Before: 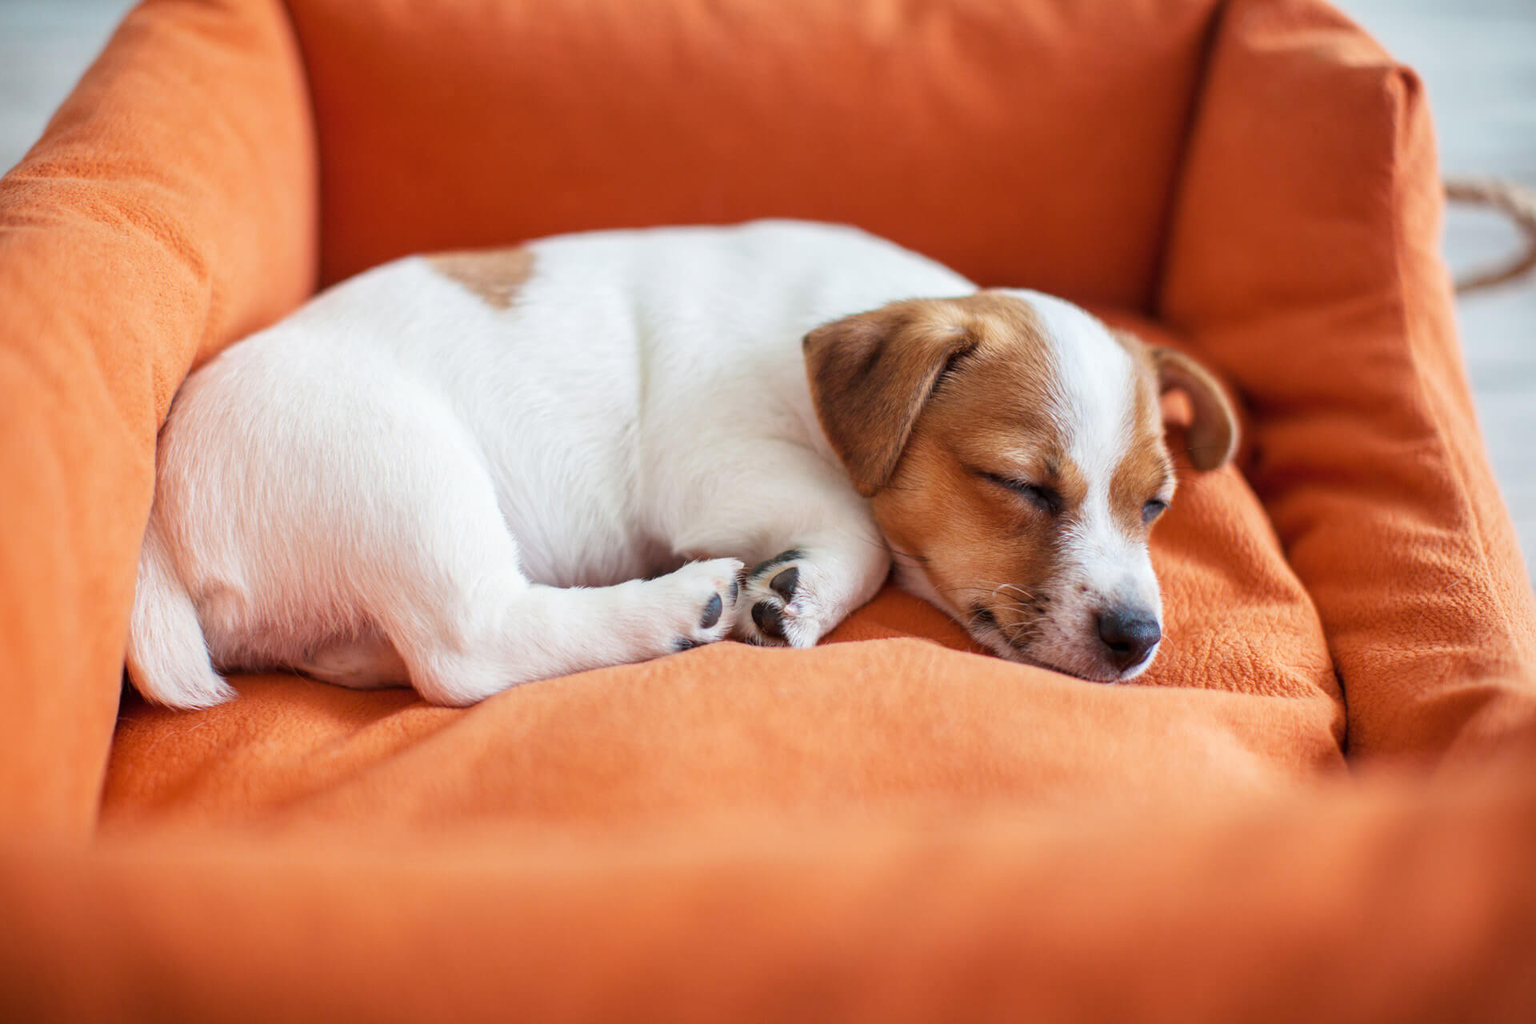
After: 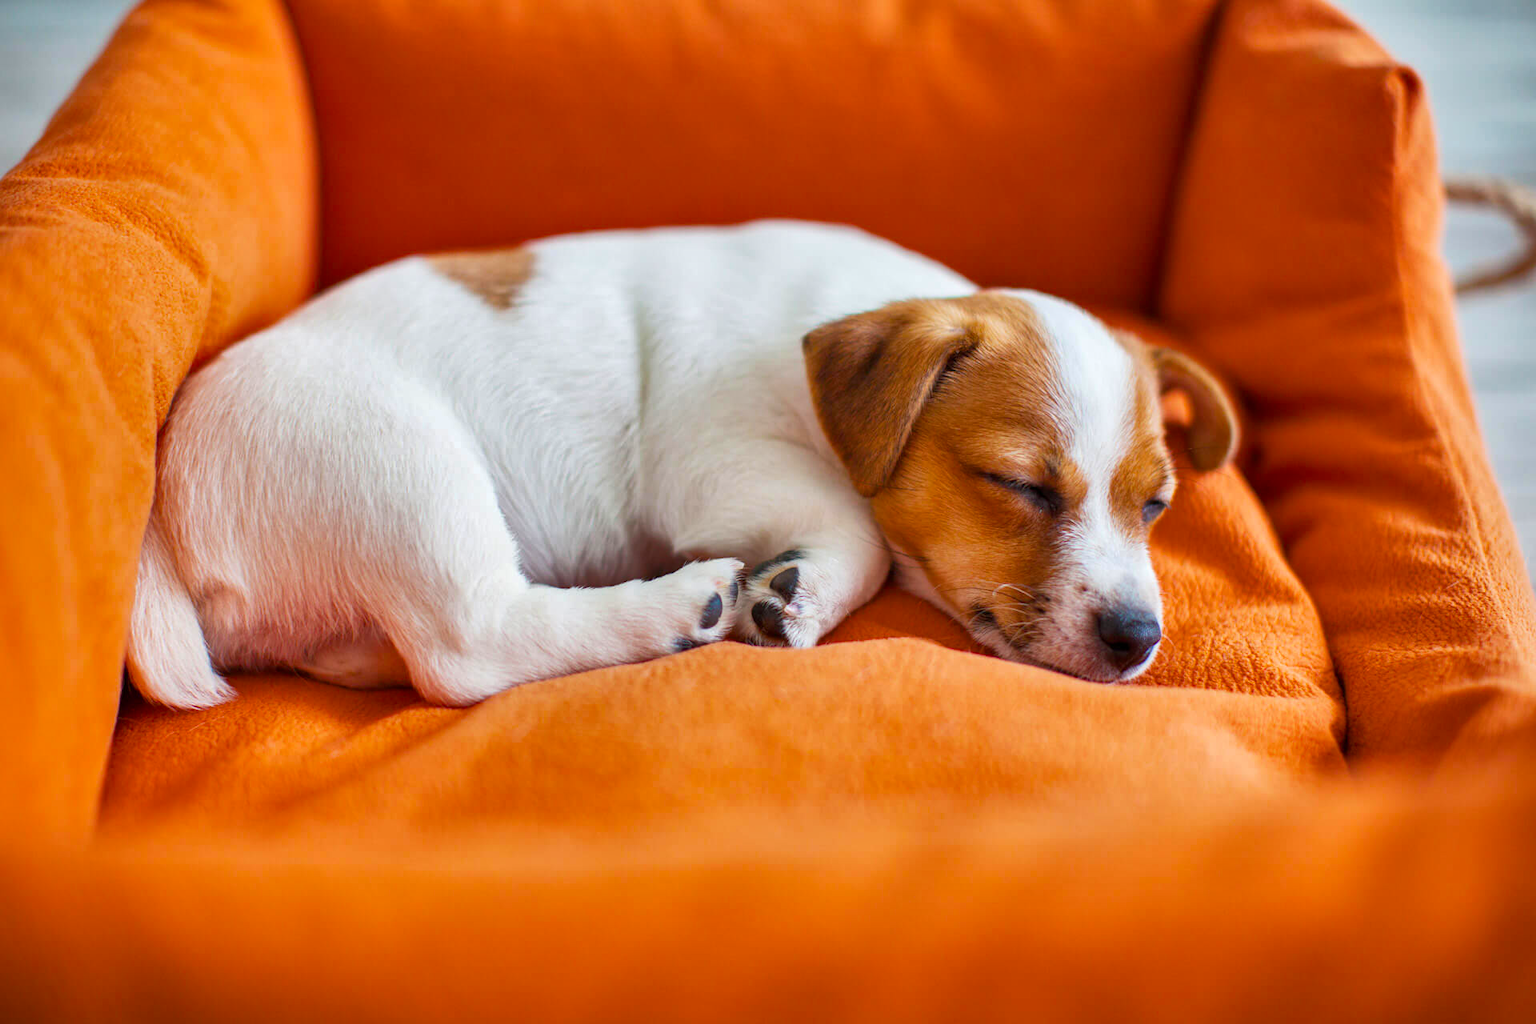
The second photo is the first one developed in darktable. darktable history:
color balance rgb: linear chroma grading › shadows -7.78%, linear chroma grading › global chroma 9.714%, perceptual saturation grading › global saturation 30.003%, global vibrance 0.369%
shadows and highlights: shadows 30.59, highlights -62.93, soften with gaussian
